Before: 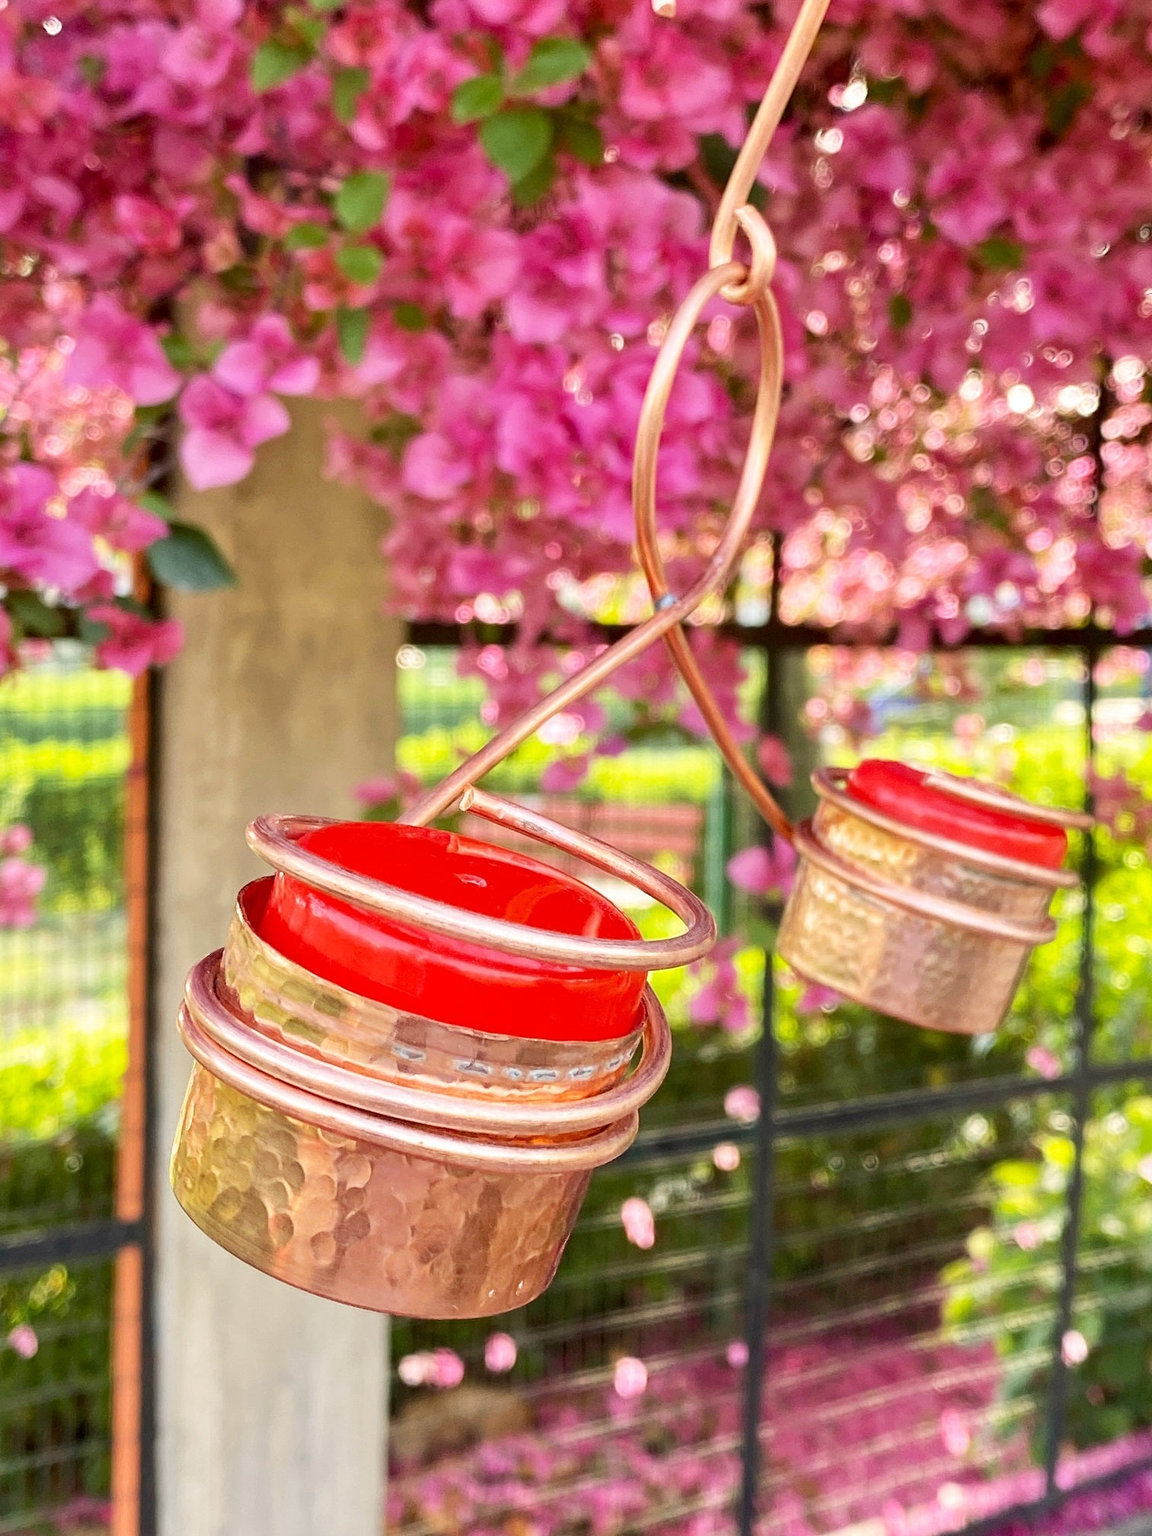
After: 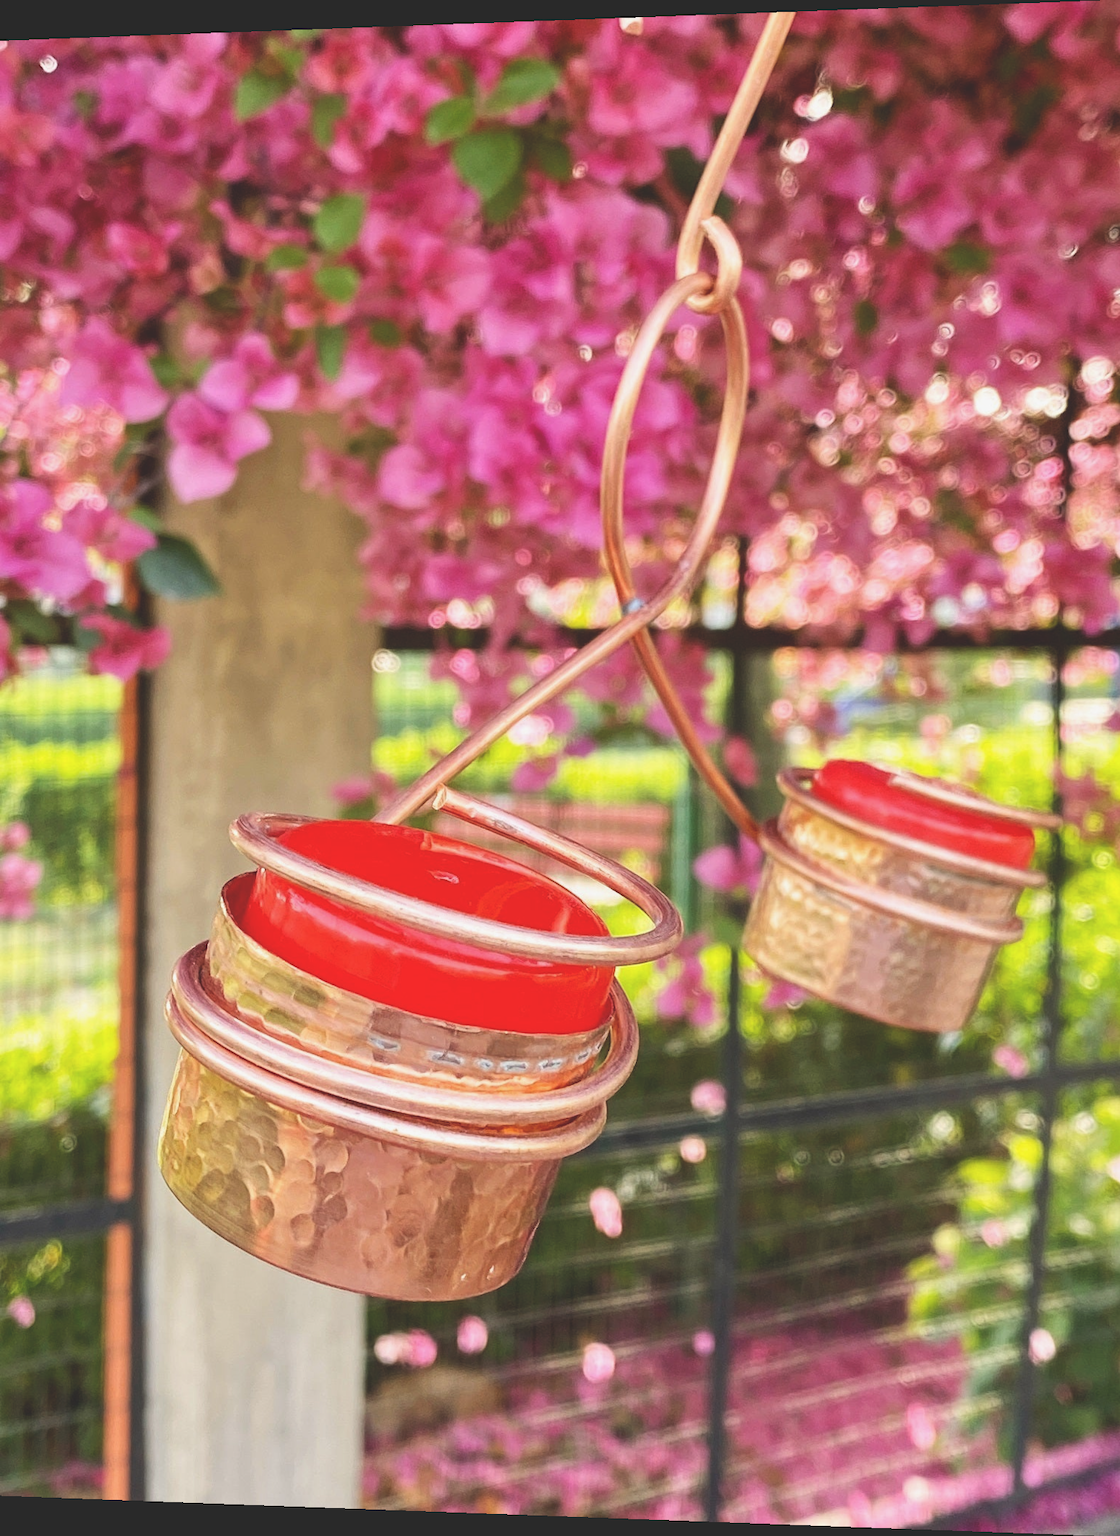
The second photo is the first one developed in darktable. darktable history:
rotate and perspective: lens shift (horizontal) -0.055, automatic cropping off
exposure: black level correction -0.025, exposure -0.117 EV, compensate highlight preservation false
